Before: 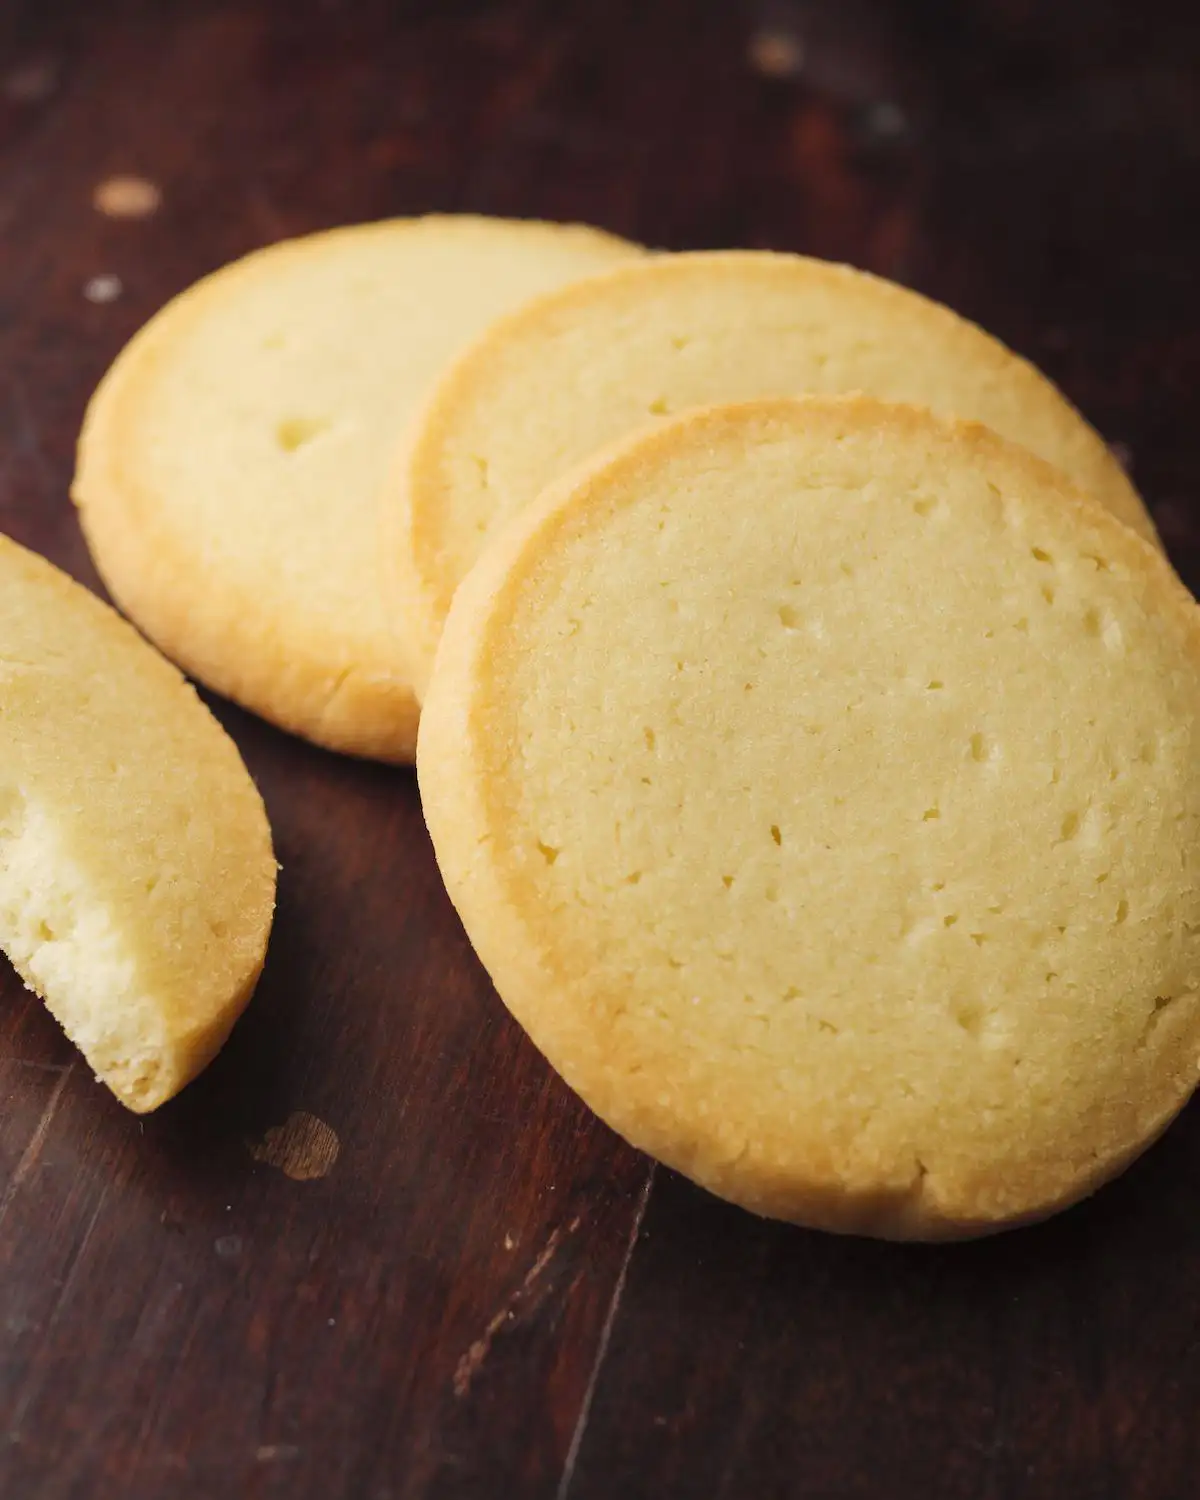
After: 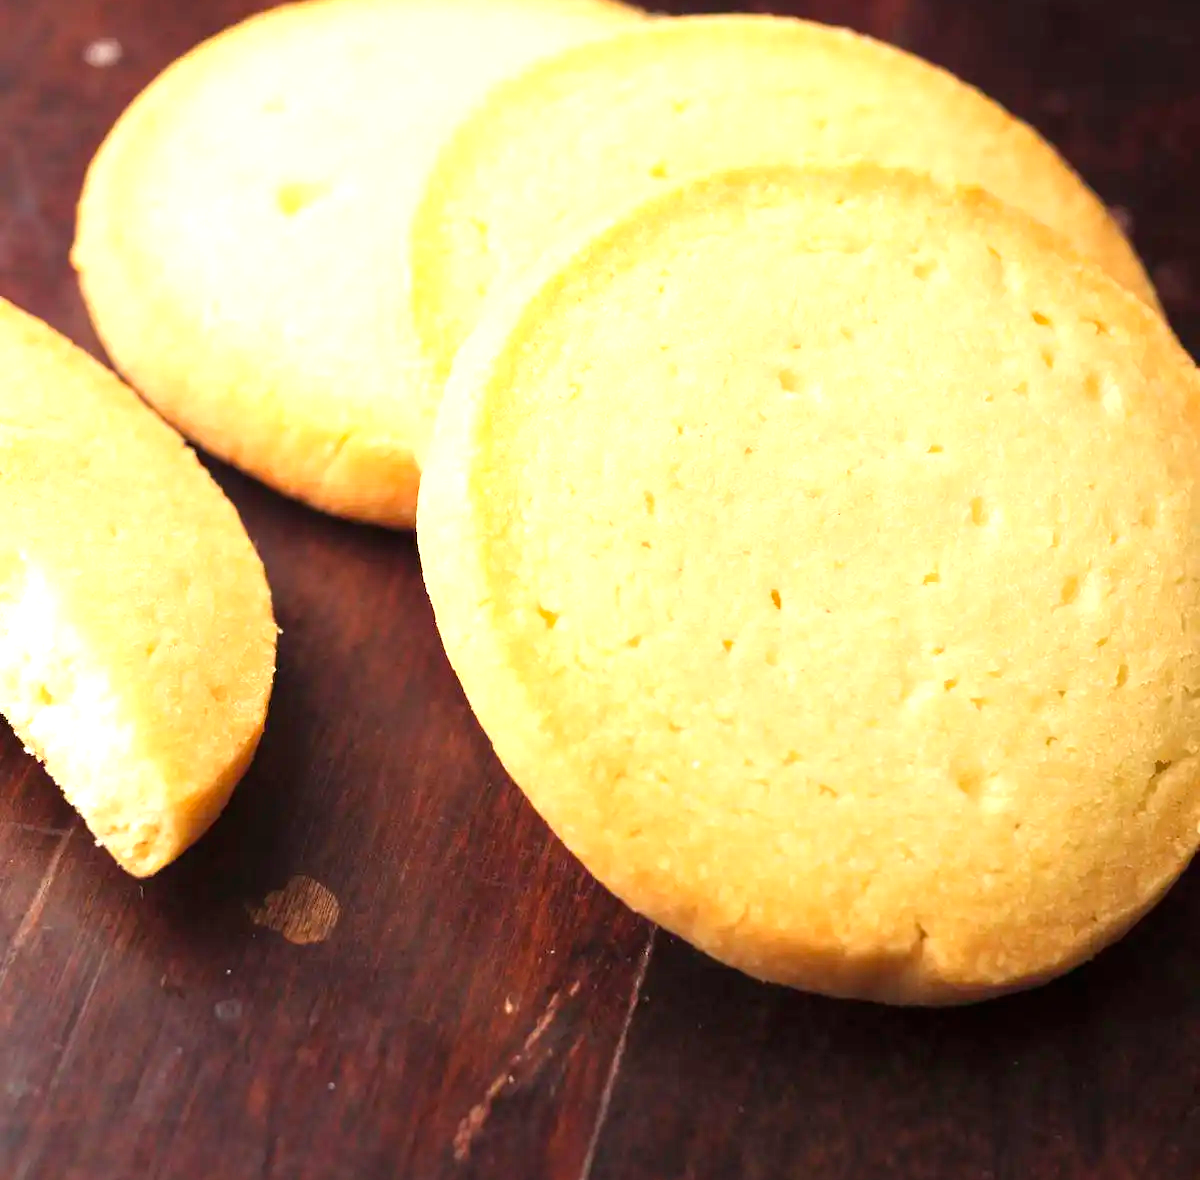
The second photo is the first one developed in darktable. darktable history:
exposure: exposure 1 EV, compensate highlight preservation false
crop and rotate: top 15.774%, bottom 5.506%
